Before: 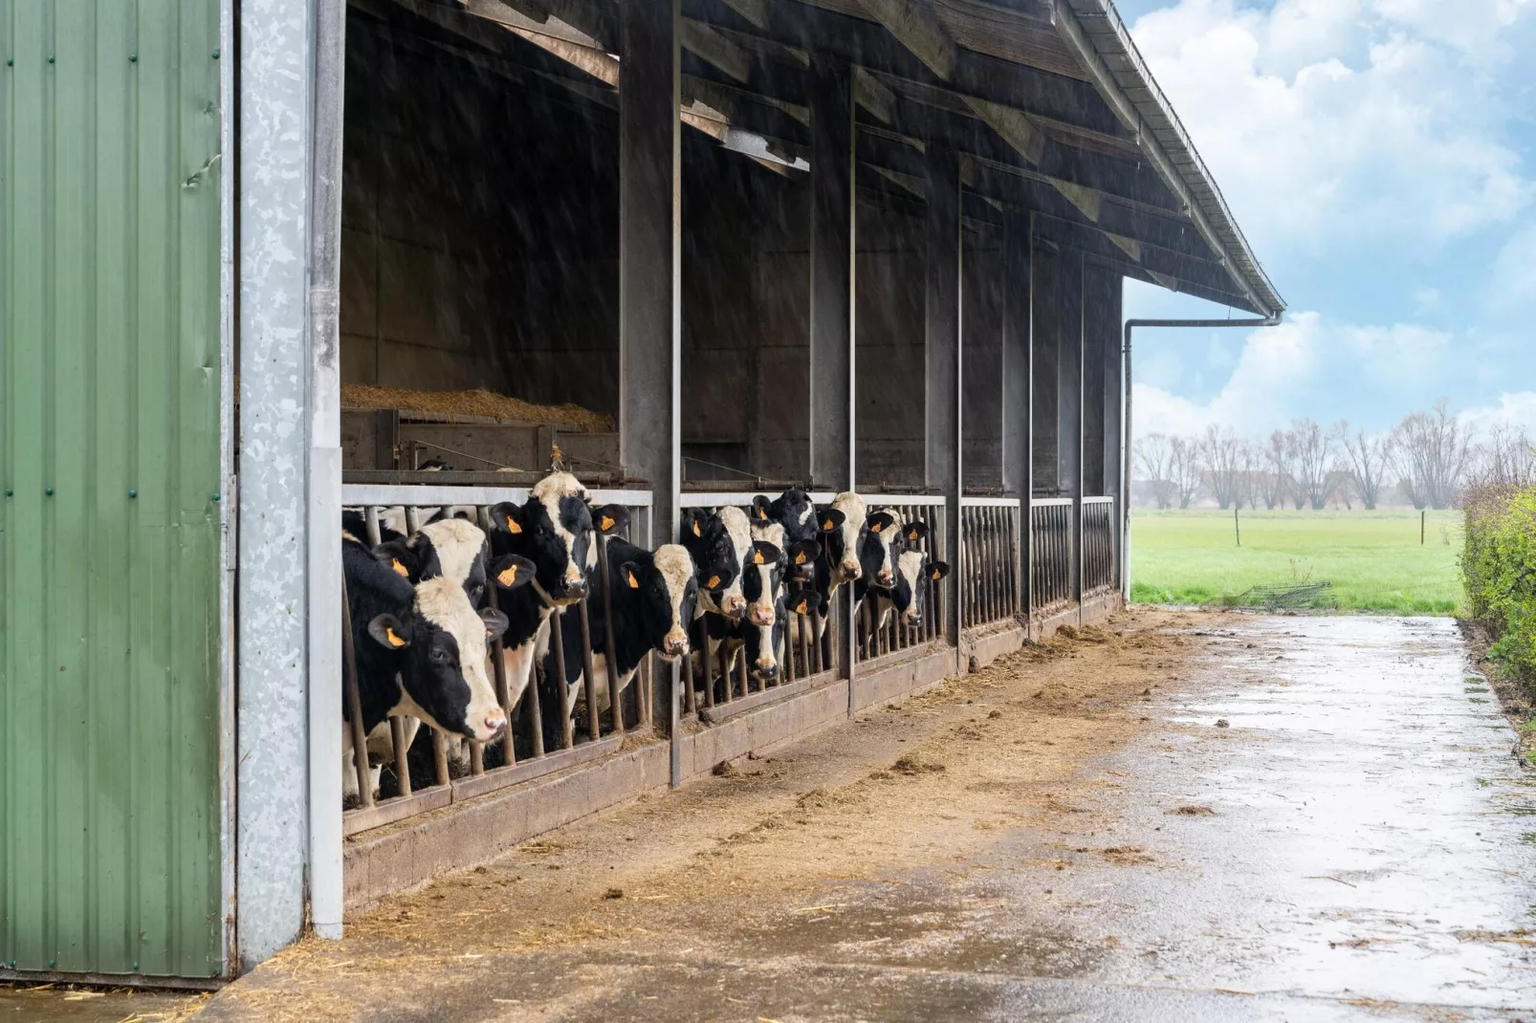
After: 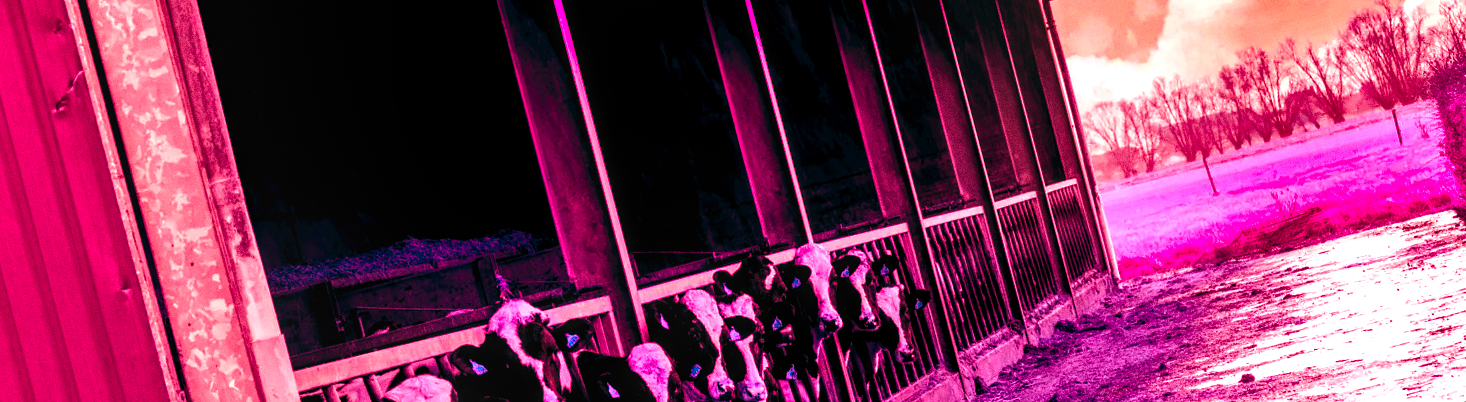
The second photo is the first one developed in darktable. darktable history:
color balance rgb: shadows lift › luminance -18.76%, shadows lift › chroma 35.44%, power › luminance -3.76%, power › hue 142.17°, highlights gain › chroma 7.5%, highlights gain › hue 184.75°, global offset › luminance -0.52%, global offset › chroma 0.91%, global offset › hue 173.36°, shadows fall-off 300%, white fulcrum 2 EV, highlights fall-off 300%, linear chroma grading › shadows 17.19%, linear chroma grading › highlights 61.12%, linear chroma grading › global chroma 50%, hue shift -150.52°, perceptual brilliance grading › global brilliance 12%, mask middle-gray fulcrum 100%, contrast gray fulcrum 38.43%, contrast 35.15%, saturation formula JzAzBz (2021)
crop and rotate: top 10.605%, bottom 33.274%
grain: coarseness 0.09 ISO
local contrast: on, module defaults
rotate and perspective: rotation -14.8°, crop left 0.1, crop right 0.903, crop top 0.25, crop bottom 0.748
shadows and highlights: soften with gaussian
